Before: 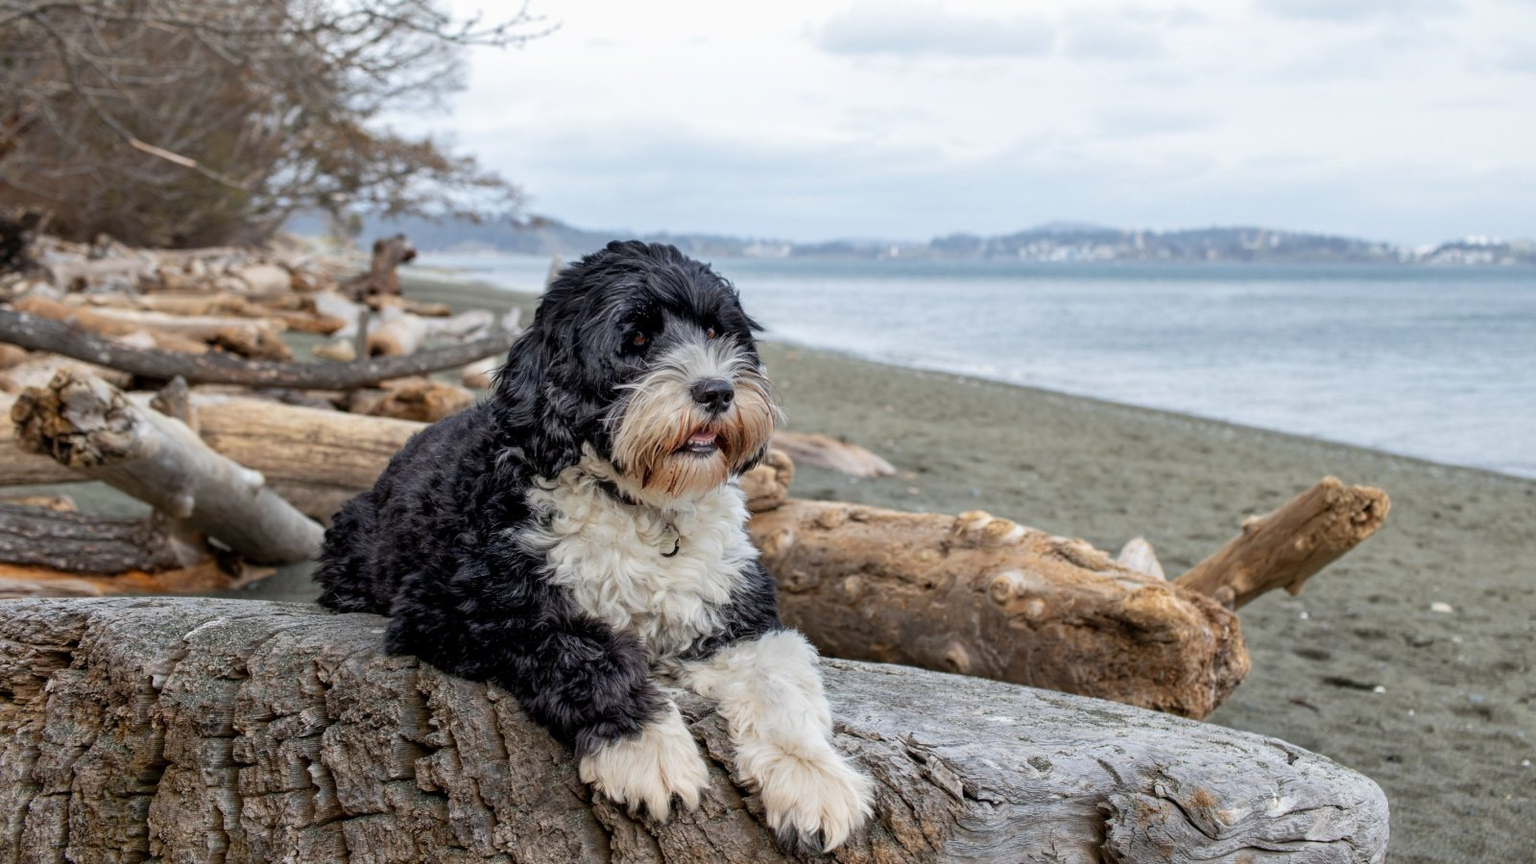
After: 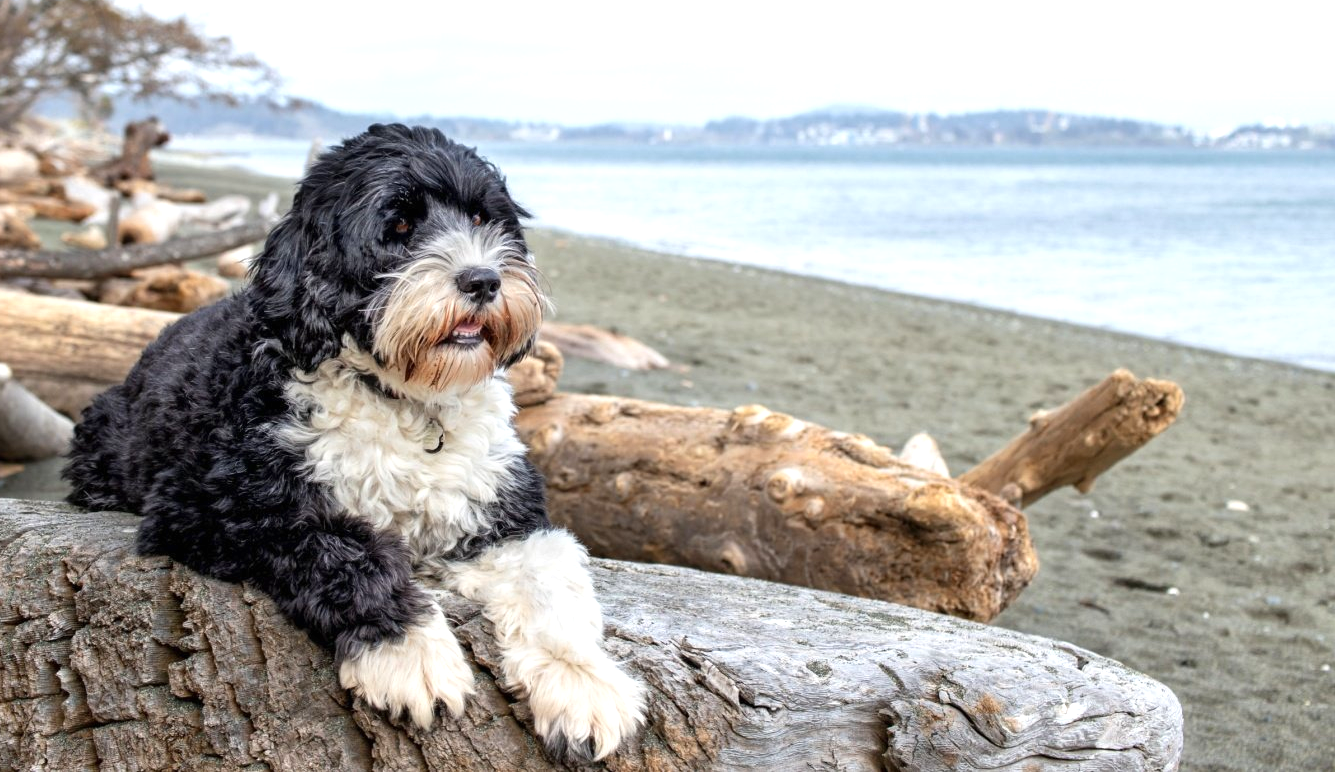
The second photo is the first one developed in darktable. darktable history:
exposure: black level correction 0, exposure 0.692 EV, compensate highlight preservation false
crop: left 16.536%, top 14.206%
